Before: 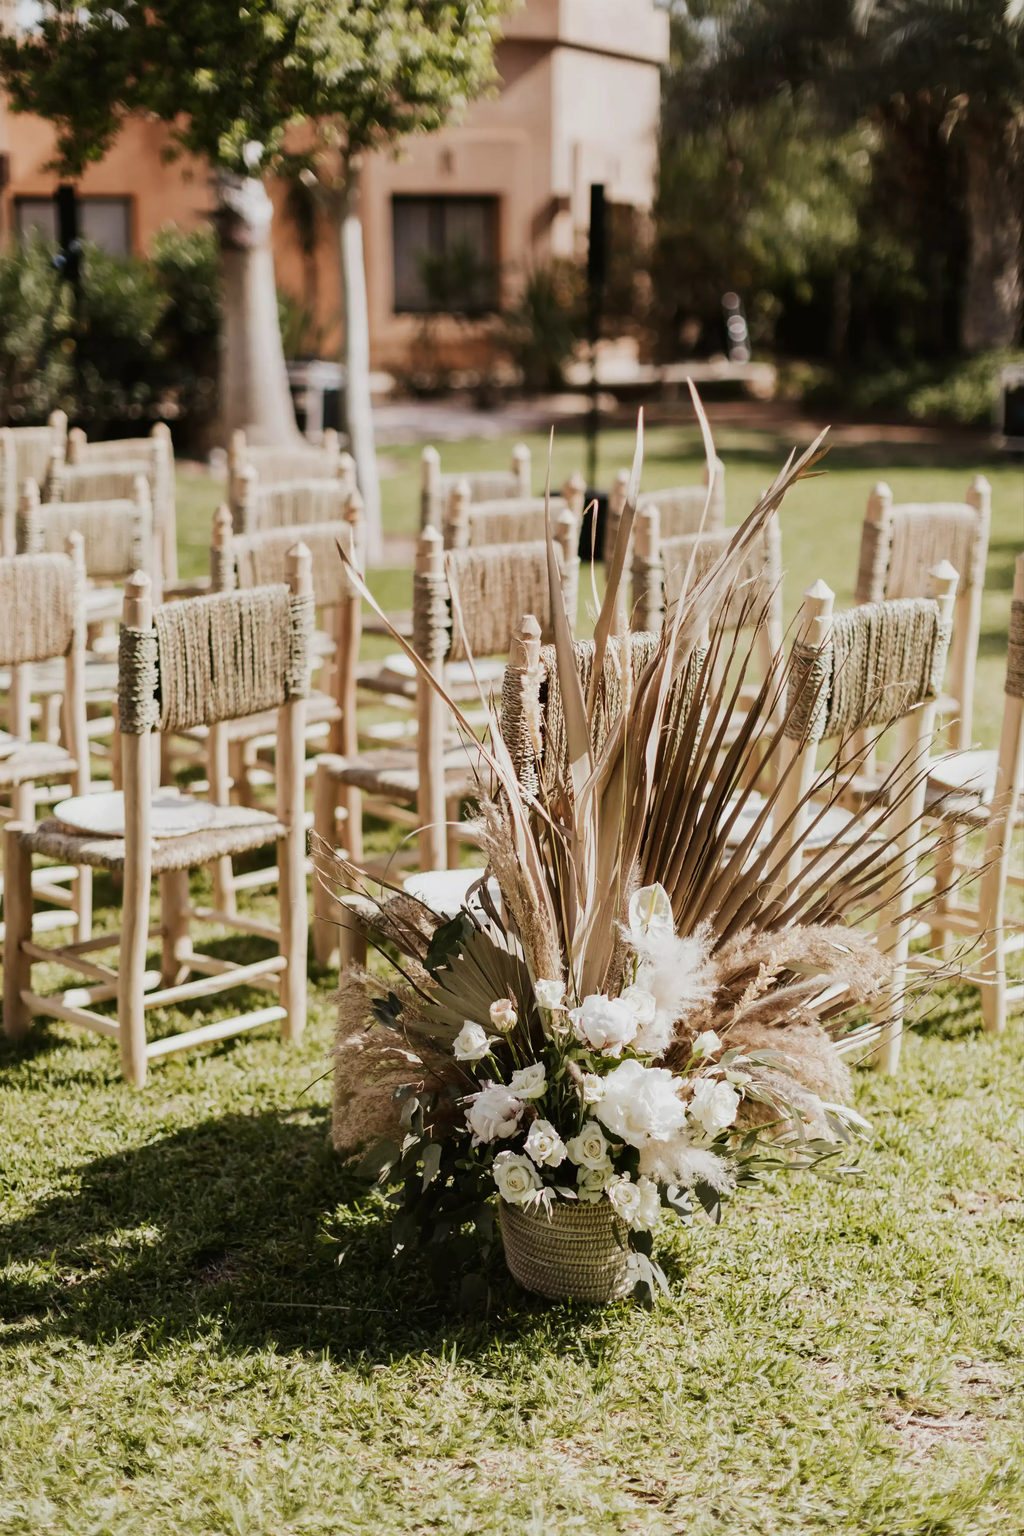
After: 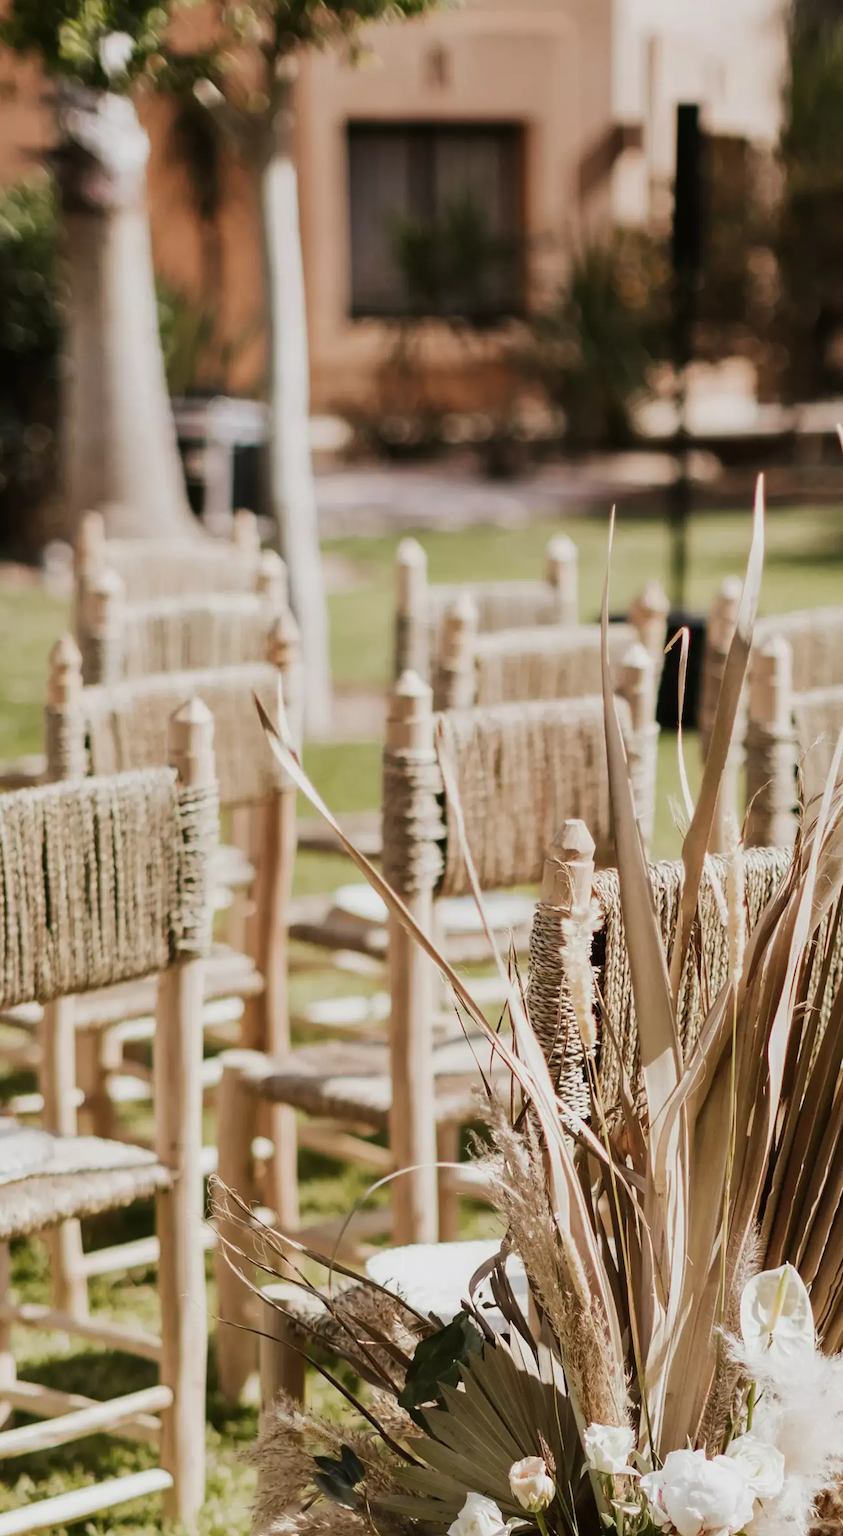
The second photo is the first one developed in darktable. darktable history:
crop: left 17.891%, top 7.93%, right 32.525%, bottom 31.824%
